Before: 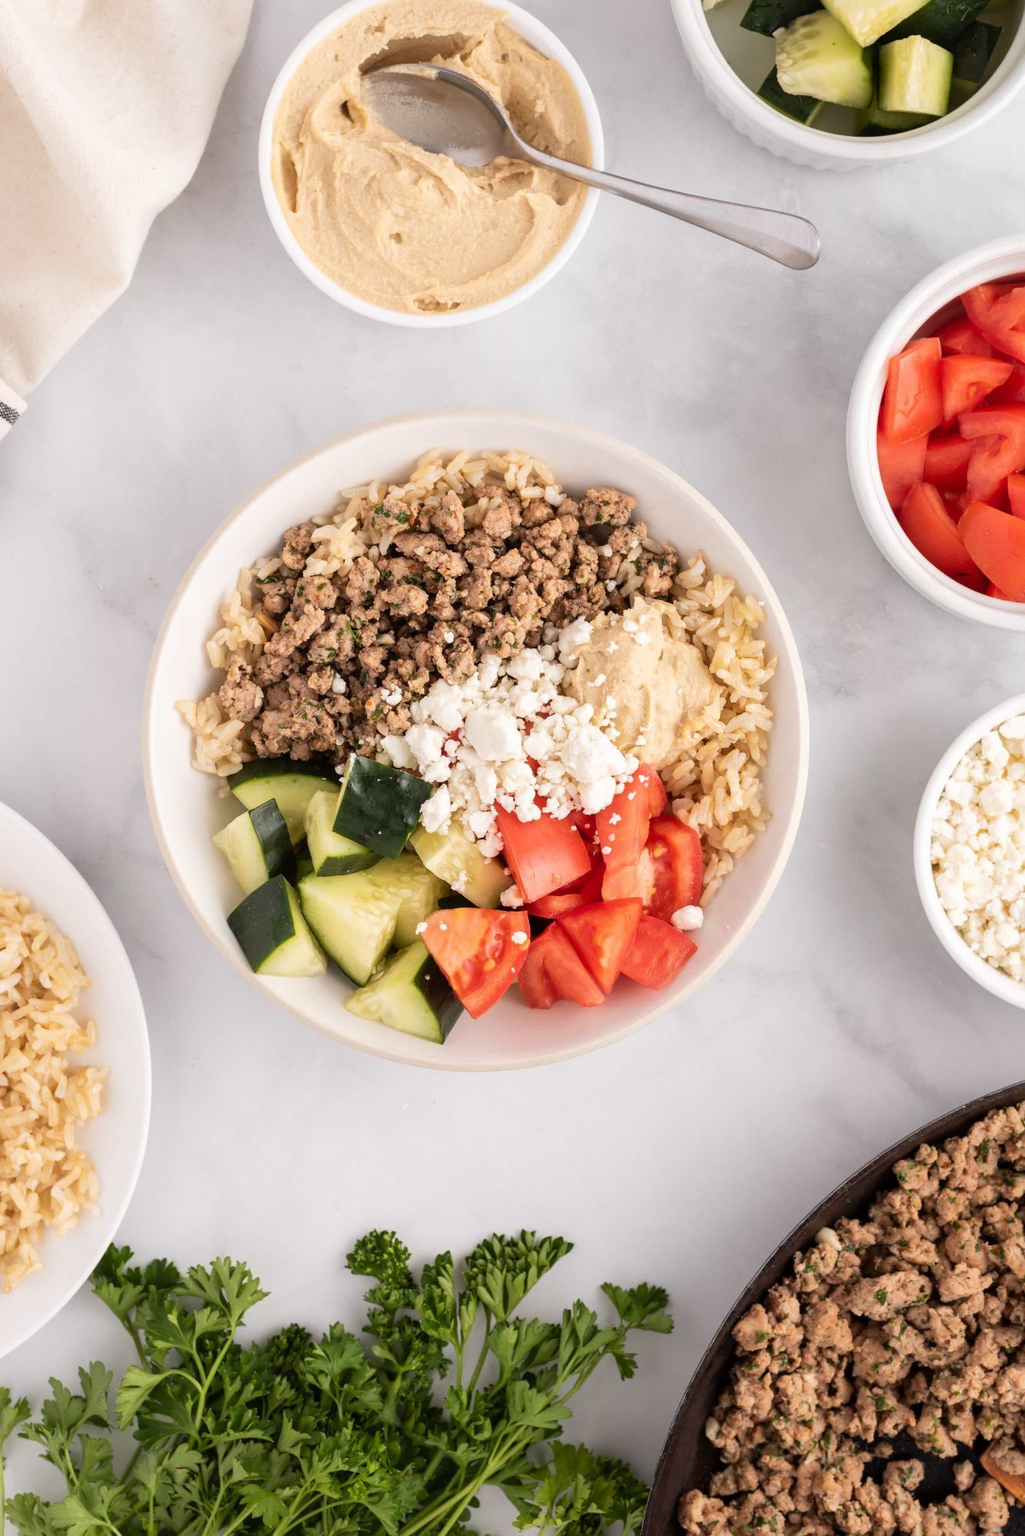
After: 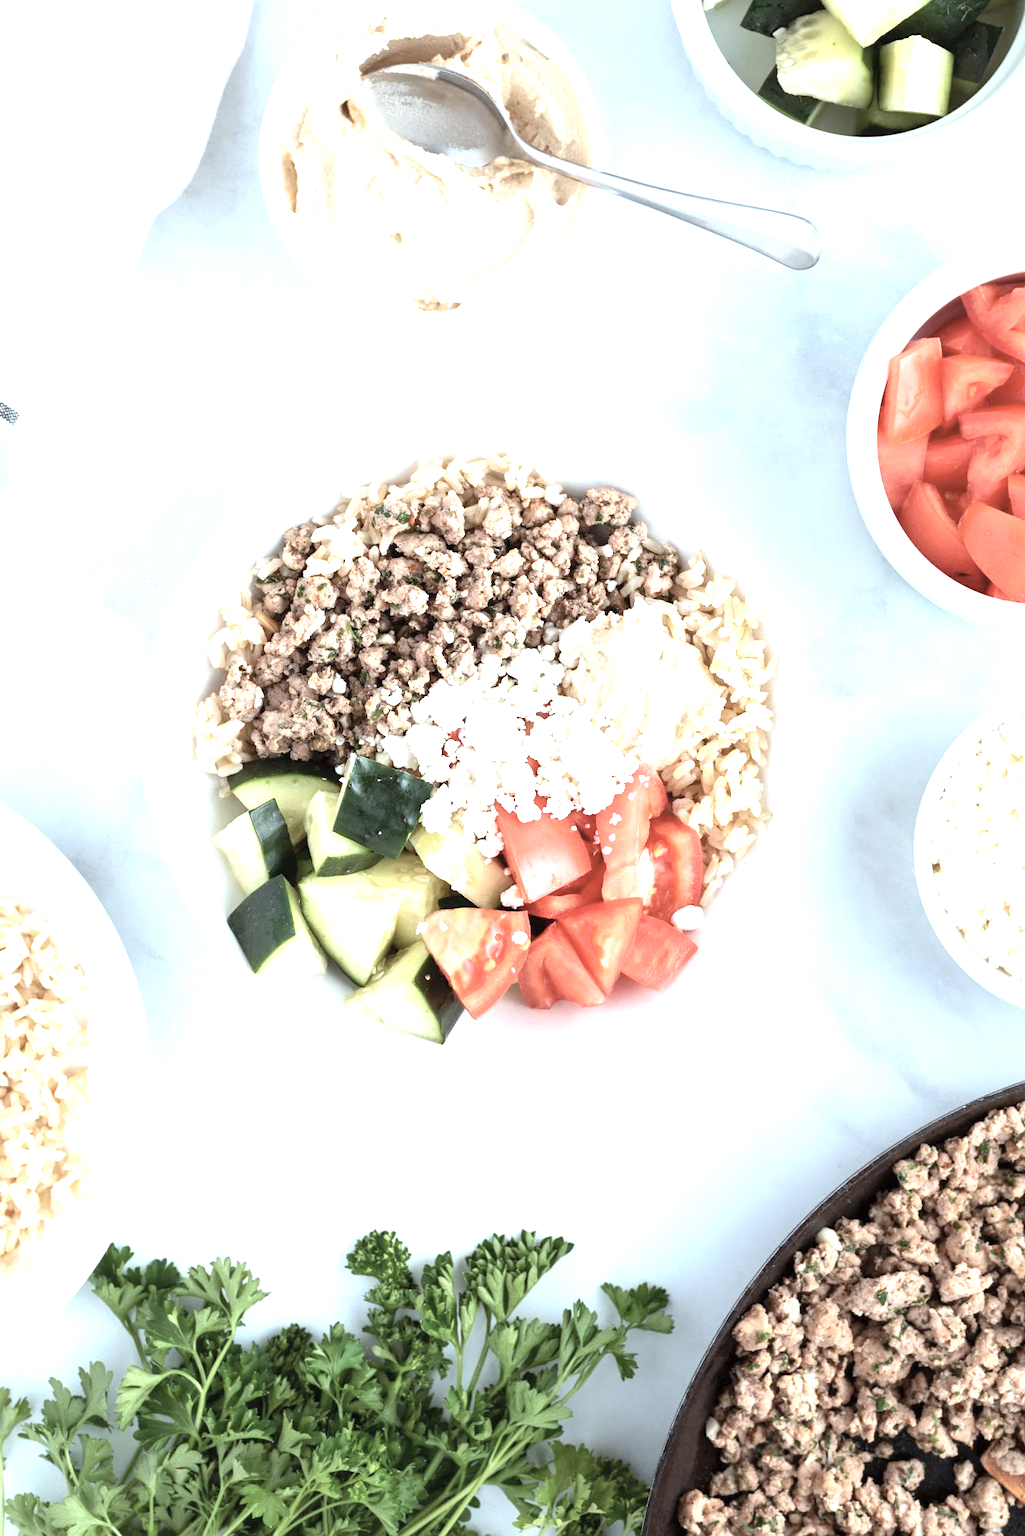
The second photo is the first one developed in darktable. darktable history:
exposure: black level correction 0, exposure 1.097 EV, compensate highlight preservation false
color correction: highlights a* -12.64, highlights b* -17.59, saturation 0.711
